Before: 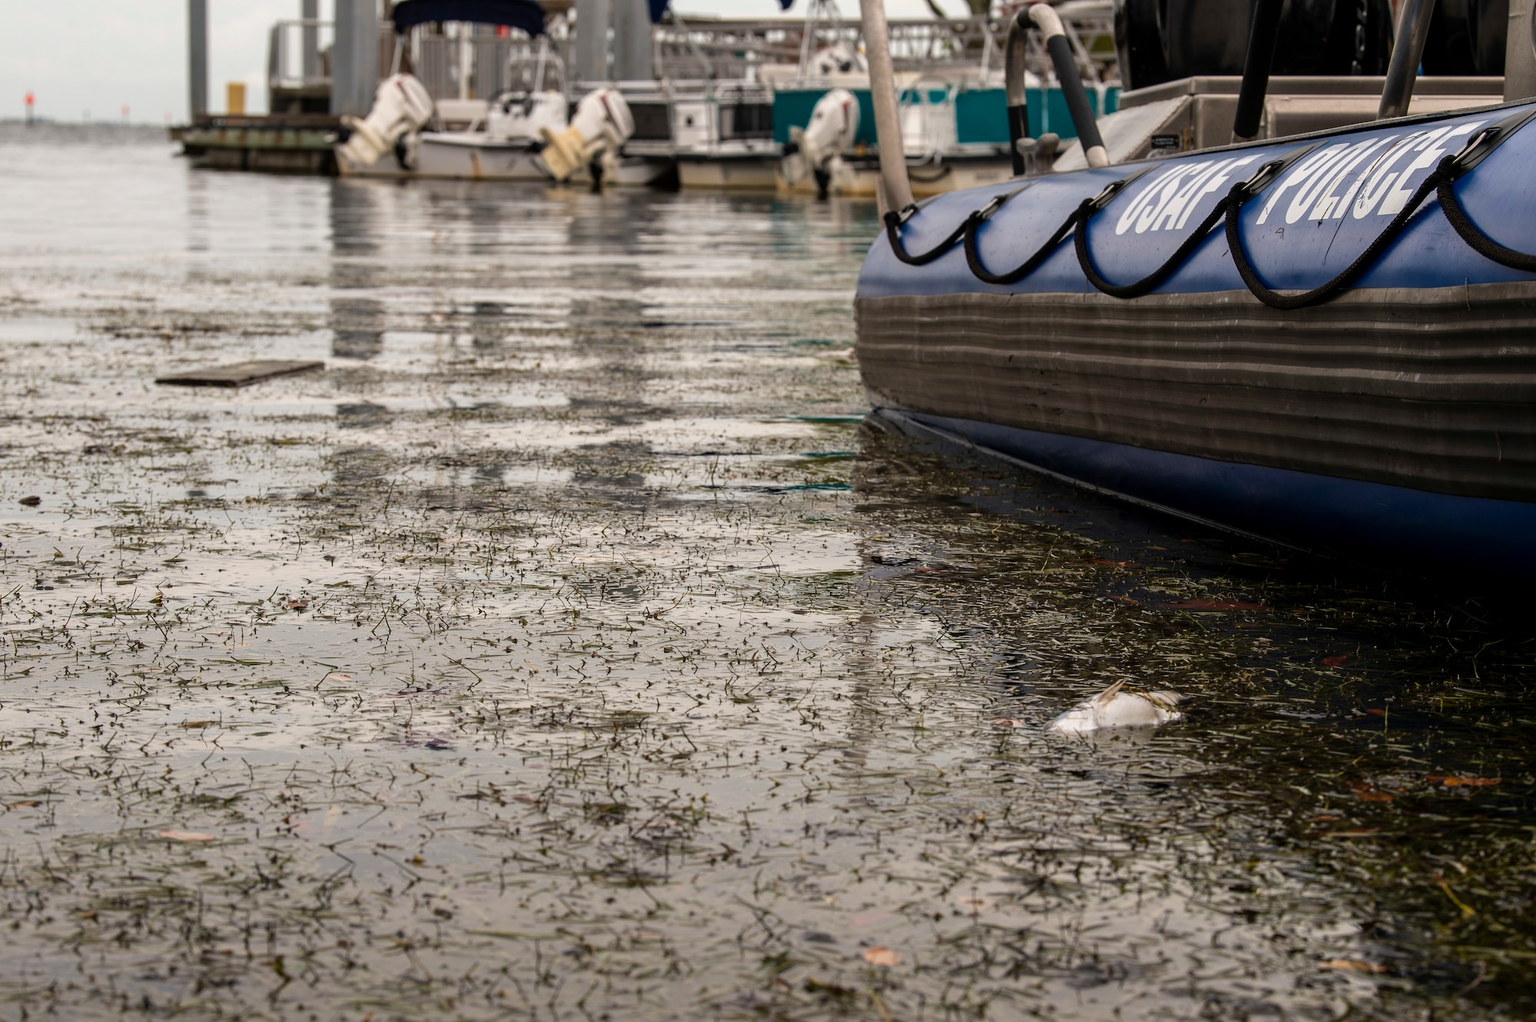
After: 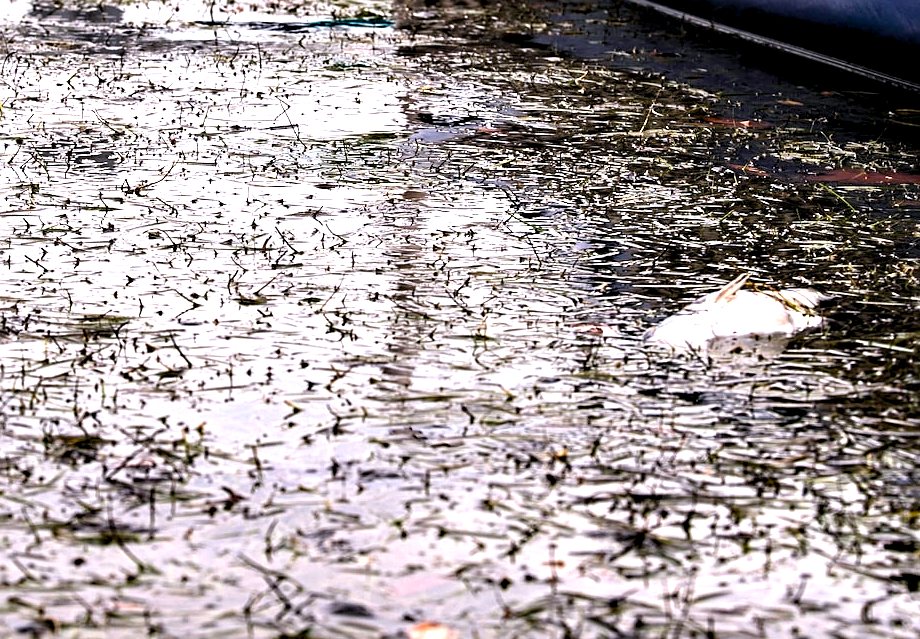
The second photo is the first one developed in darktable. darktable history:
haze removal: adaptive false
crop: left 35.845%, top 45.968%, right 18.121%, bottom 5.961%
sharpen: radius 2.182, amount 0.382, threshold 0.162
contrast equalizer: octaves 7, y [[0.6 ×6], [0.55 ×6], [0 ×6], [0 ×6], [0 ×6]]
color calibration: illuminant custom, x 0.363, y 0.385, temperature 4522.8 K
levels: levels [0.016, 0.5, 0.996]
exposure: black level correction 0, exposure 1.199 EV, compensate highlight preservation false
